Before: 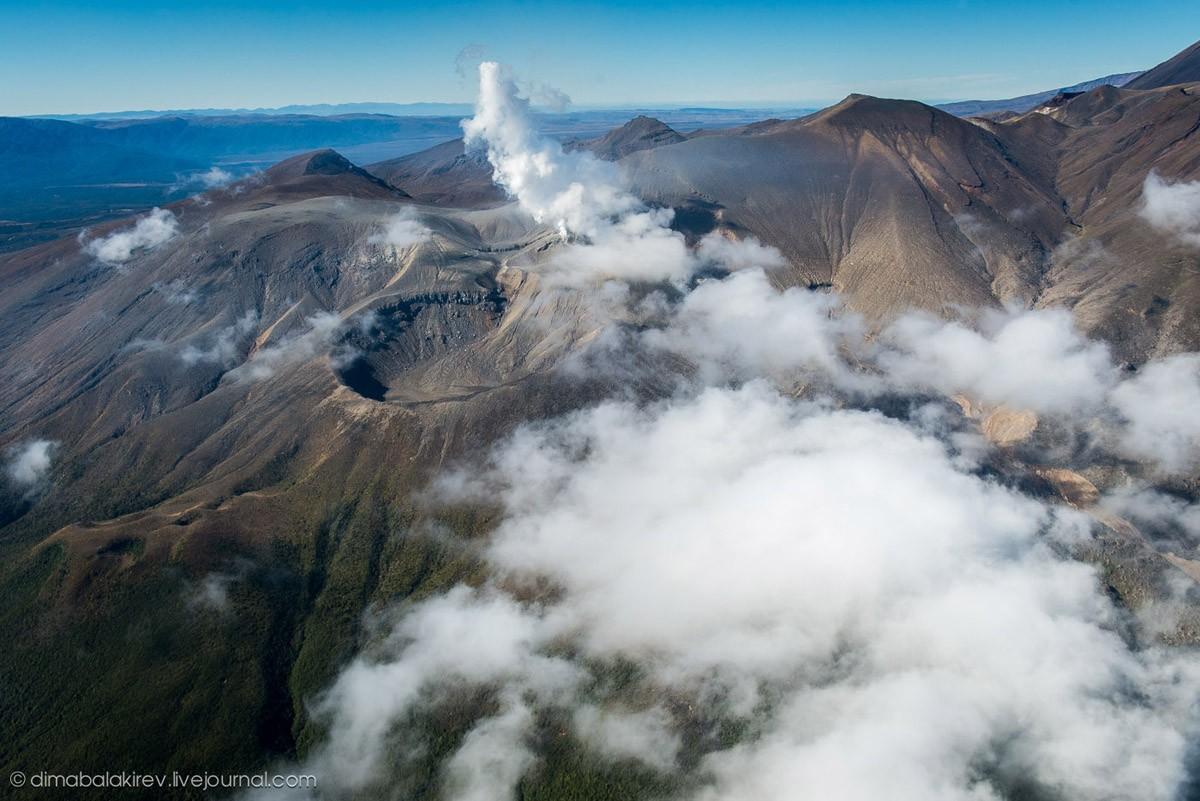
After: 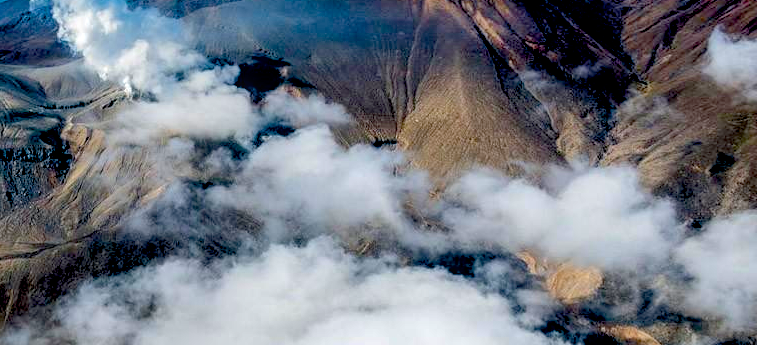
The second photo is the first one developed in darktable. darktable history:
crop: left 36.269%, top 17.885%, right 0.611%, bottom 38.961%
shadows and highlights: low approximation 0.01, soften with gaussian
local contrast: on, module defaults
exposure: black level correction 0.055, exposure -0.033 EV, compensate highlight preservation false
color balance rgb: shadows lift › chroma 0.965%, shadows lift › hue 113.89°, perceptual saturation grading › global saturation 41.308%, global vibrance 20%
